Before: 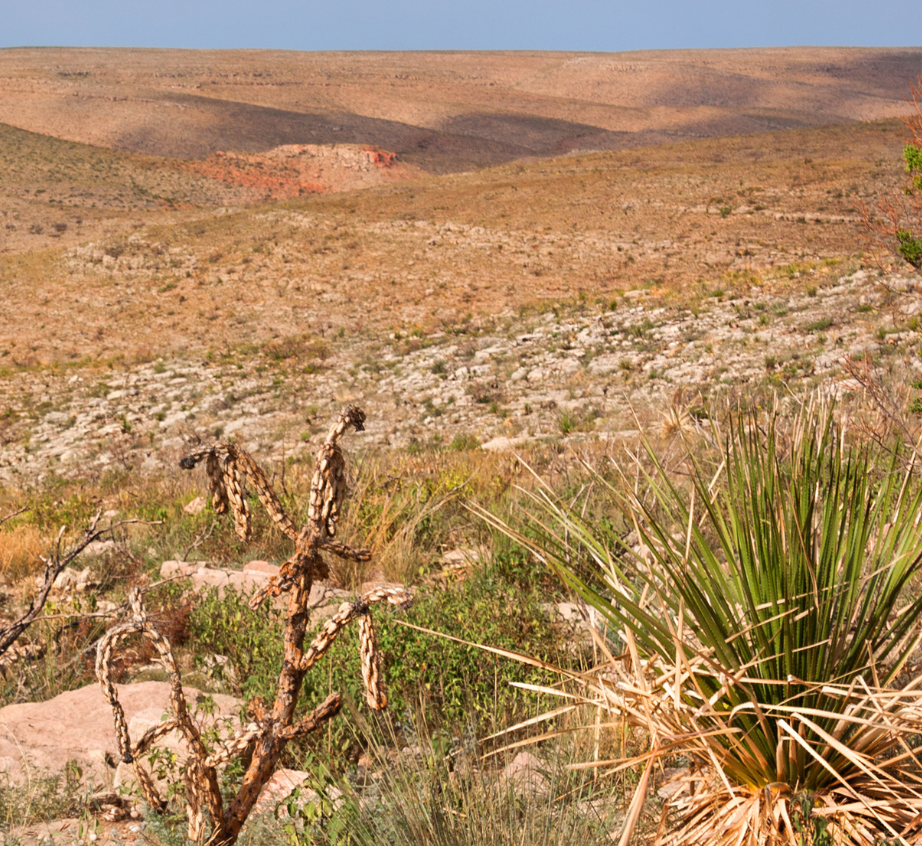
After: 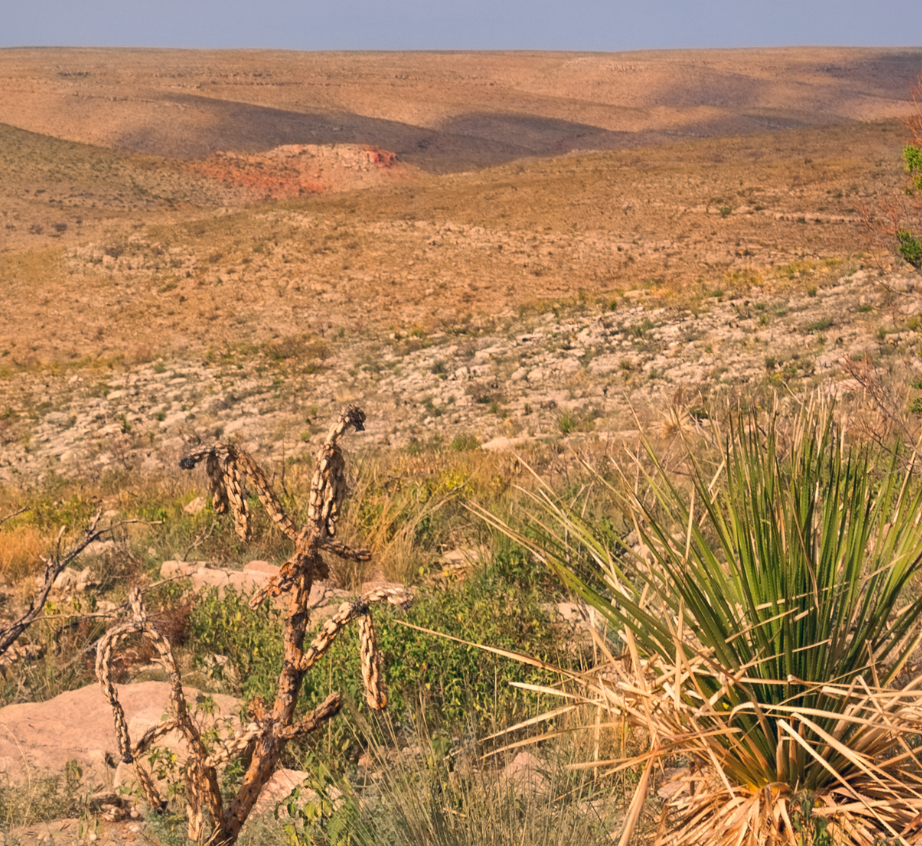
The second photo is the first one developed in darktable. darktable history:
contrast equalizer: y [[0.5 ×6], [0.5 ×6], [0.5 ×6], [0 ×6], [0, 0.039, 0.251, 0.29, 0.293, 0.292]], mix 0.799
color correction: highlights a* 10.36, highlights b* 14.62, shadows a* -10.3, shadows b* -15.09
shadows and highlights: on, module defaults
